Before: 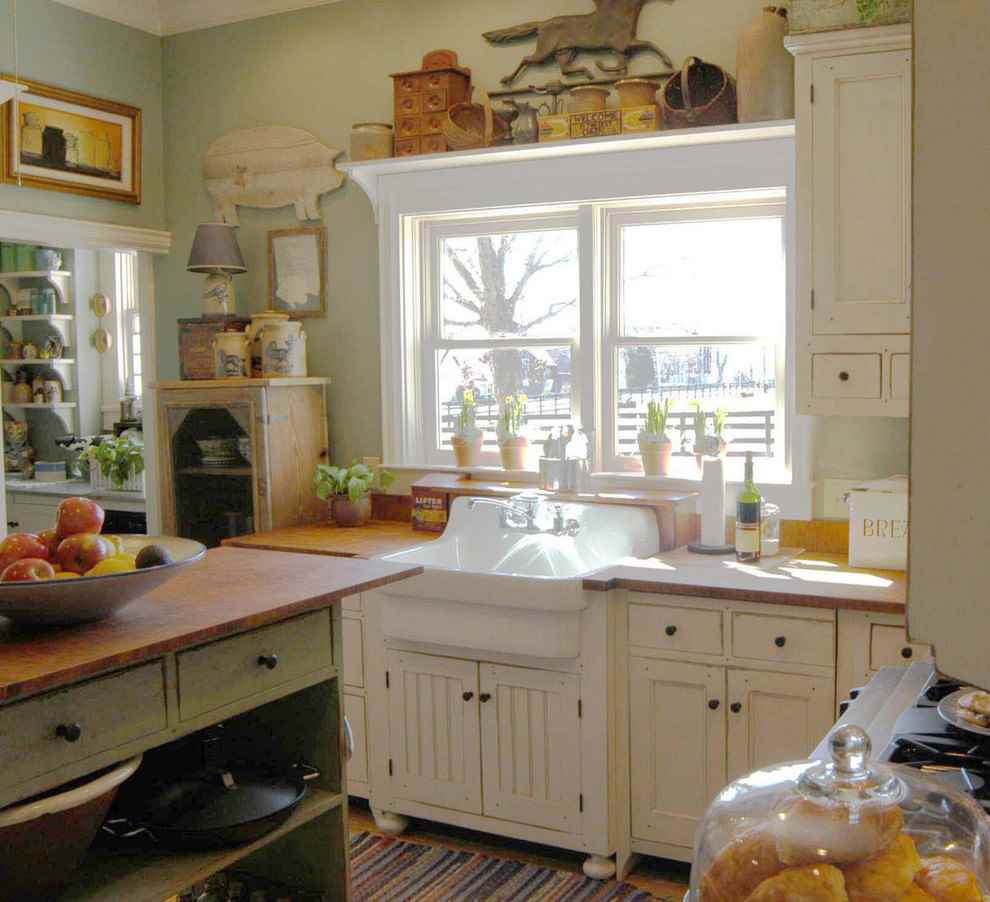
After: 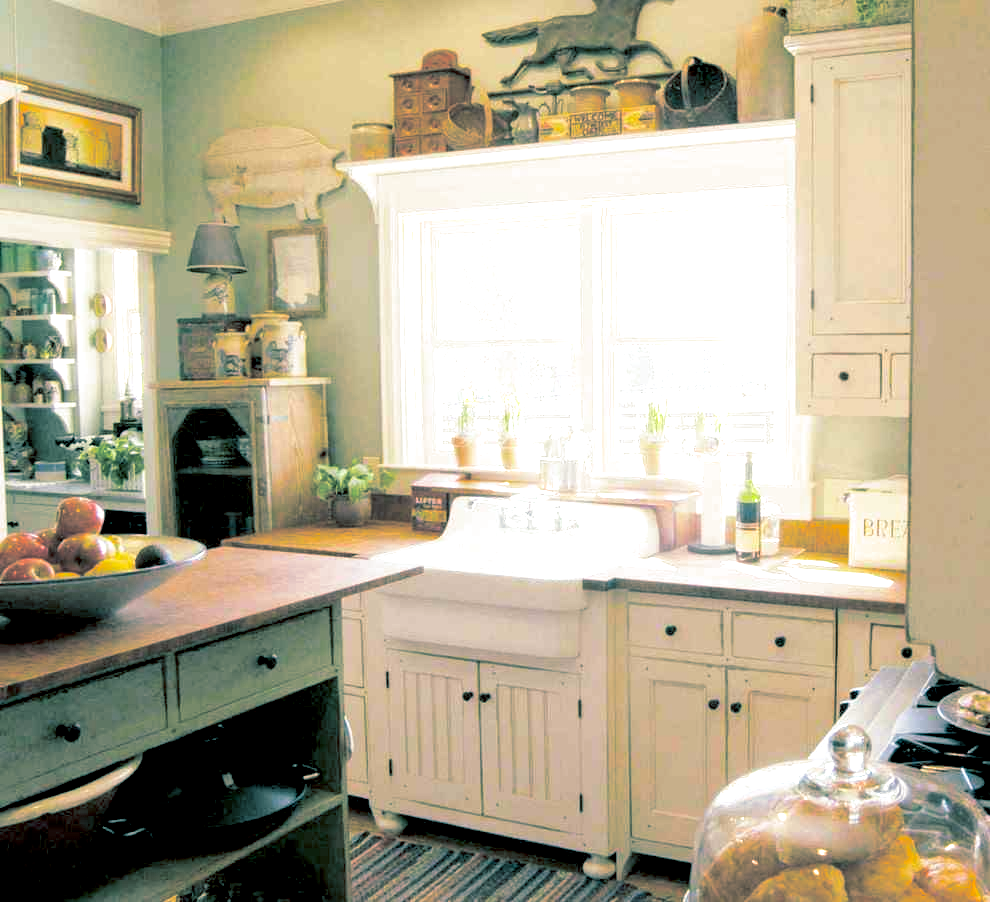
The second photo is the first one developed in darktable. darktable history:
exposure: black level correction 0.011, exposure 1.088 EV, compensate exposure bias true, compensate highlight preservation false
split-toning: shadows › hue 186.43°, highlights › hue 49.29°, compress 30.29%
